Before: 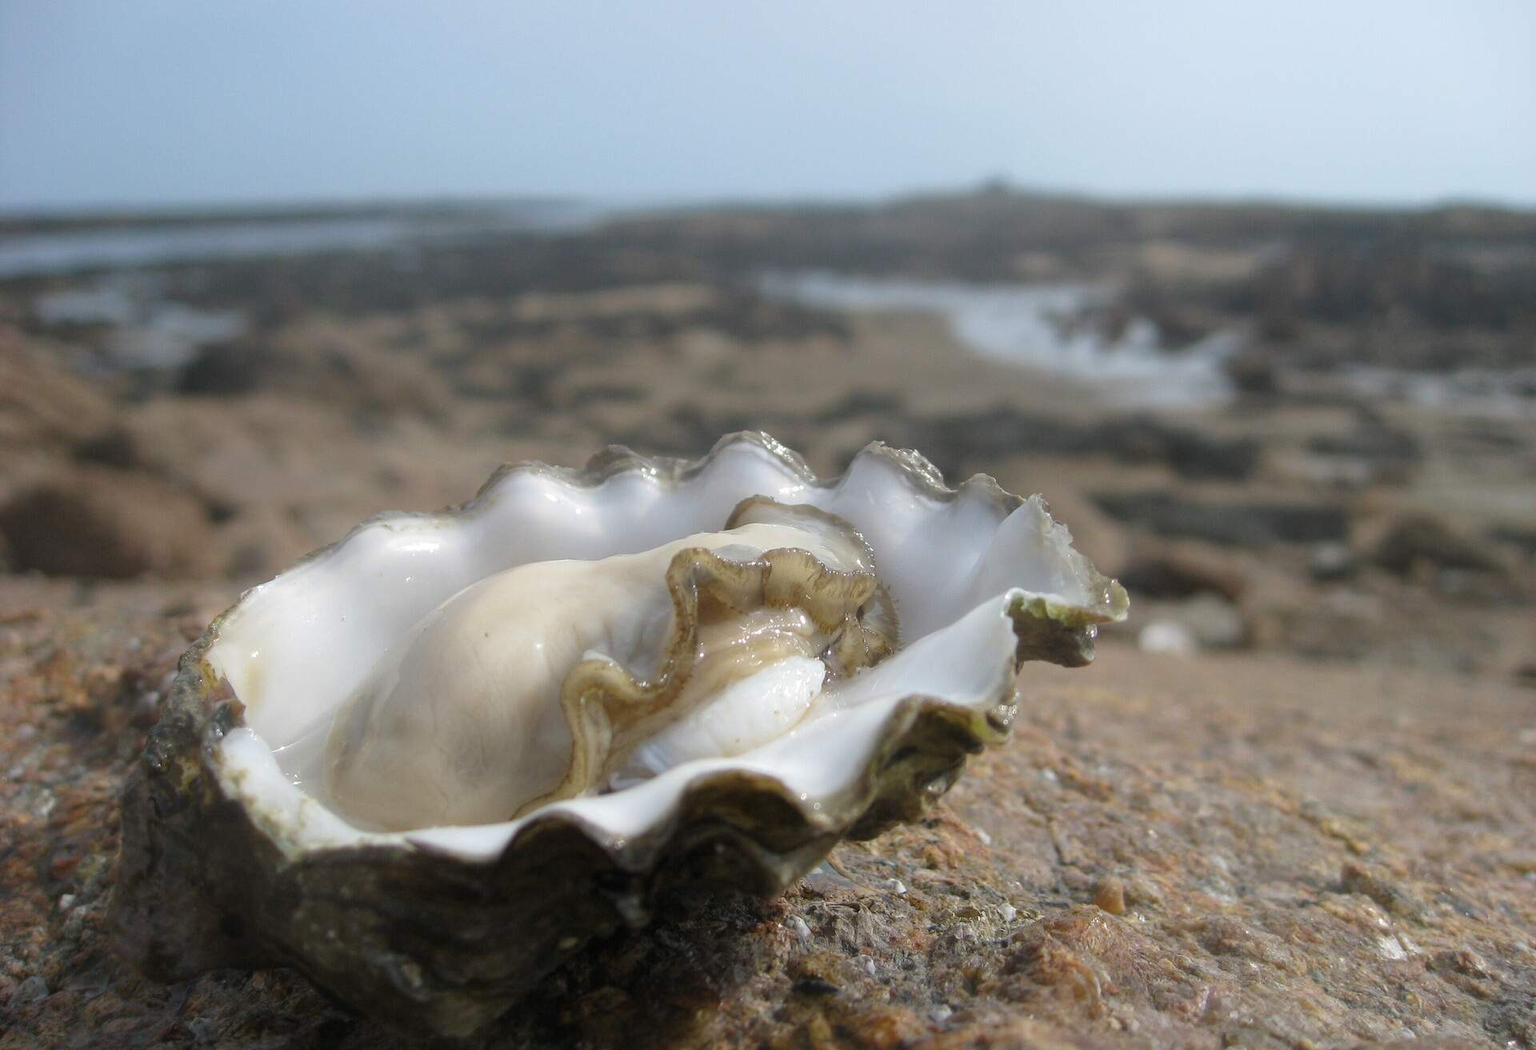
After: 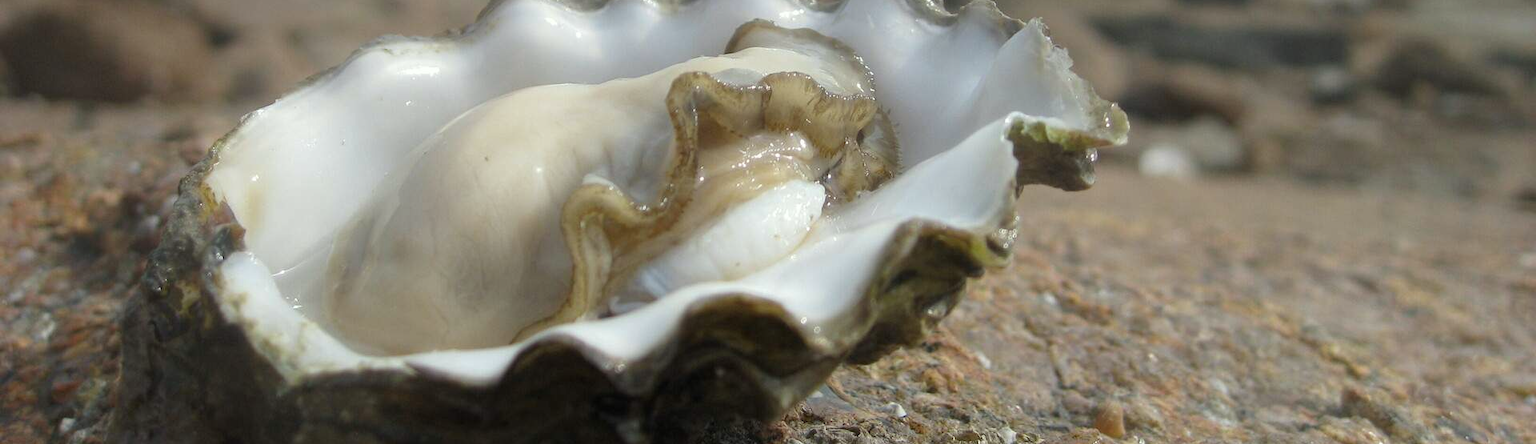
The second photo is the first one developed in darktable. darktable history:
color correction: highlights a* -2.67, highlights b* 2.29
crop: top 45.384%, bottom 12.293%
